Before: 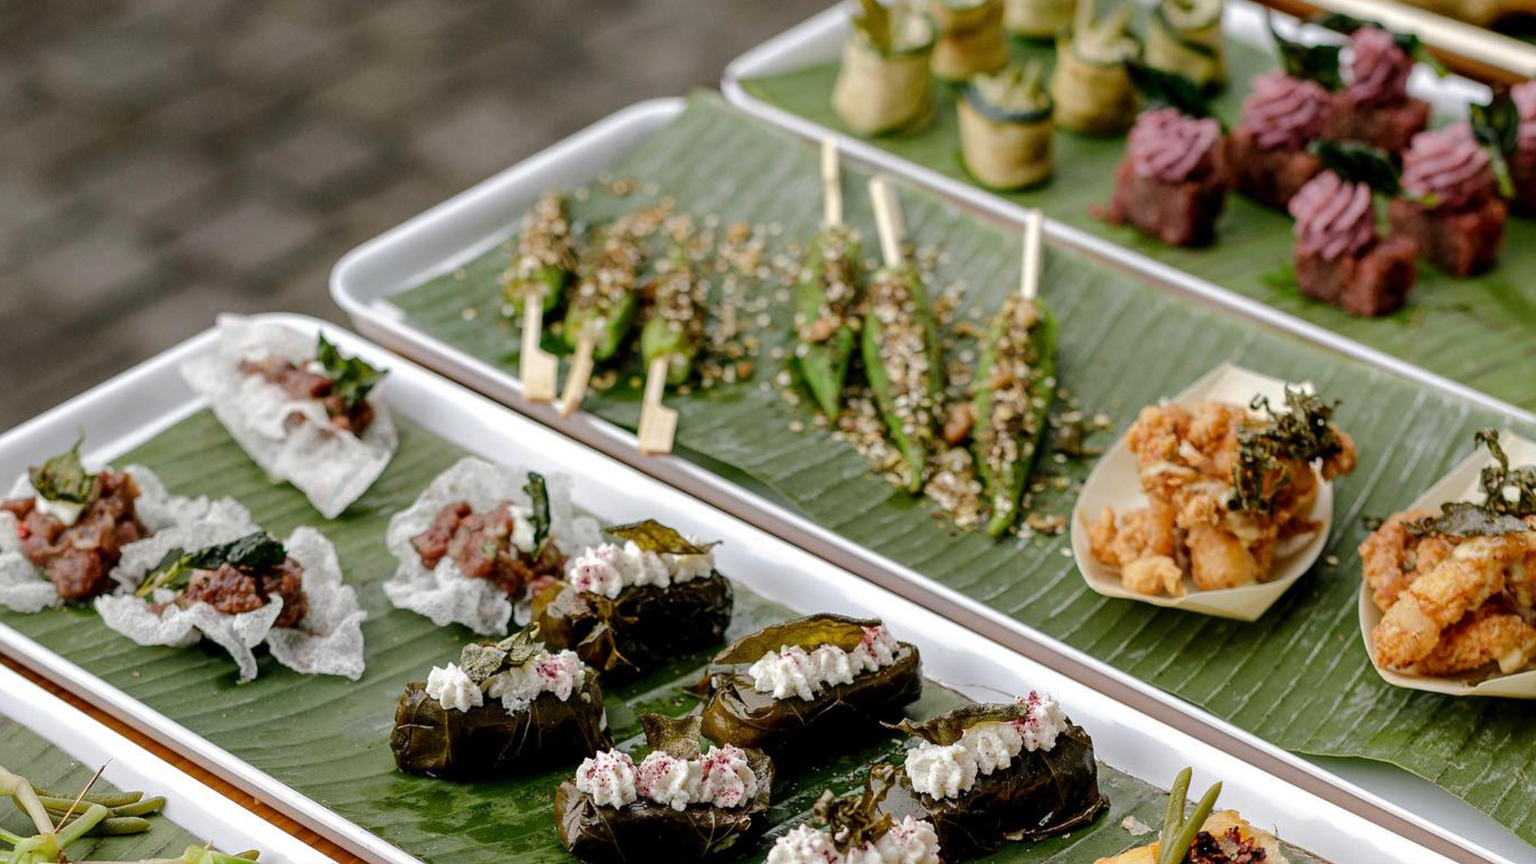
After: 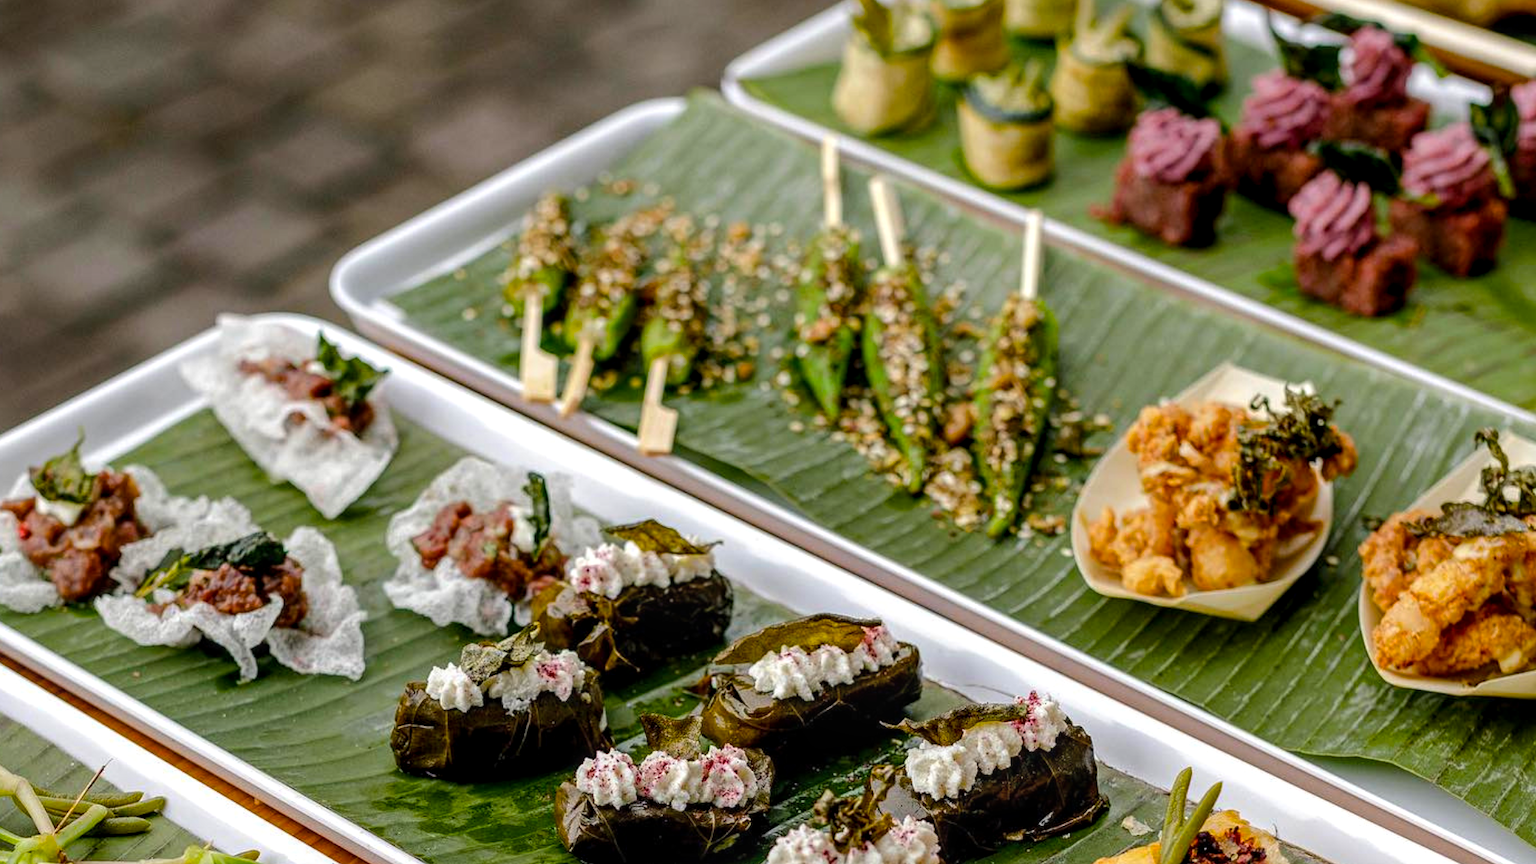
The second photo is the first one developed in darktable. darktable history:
local contrast: on, module defaults
color balance rgb: perceptual saturation grading › global saturation 25%, global vibrance 20%
